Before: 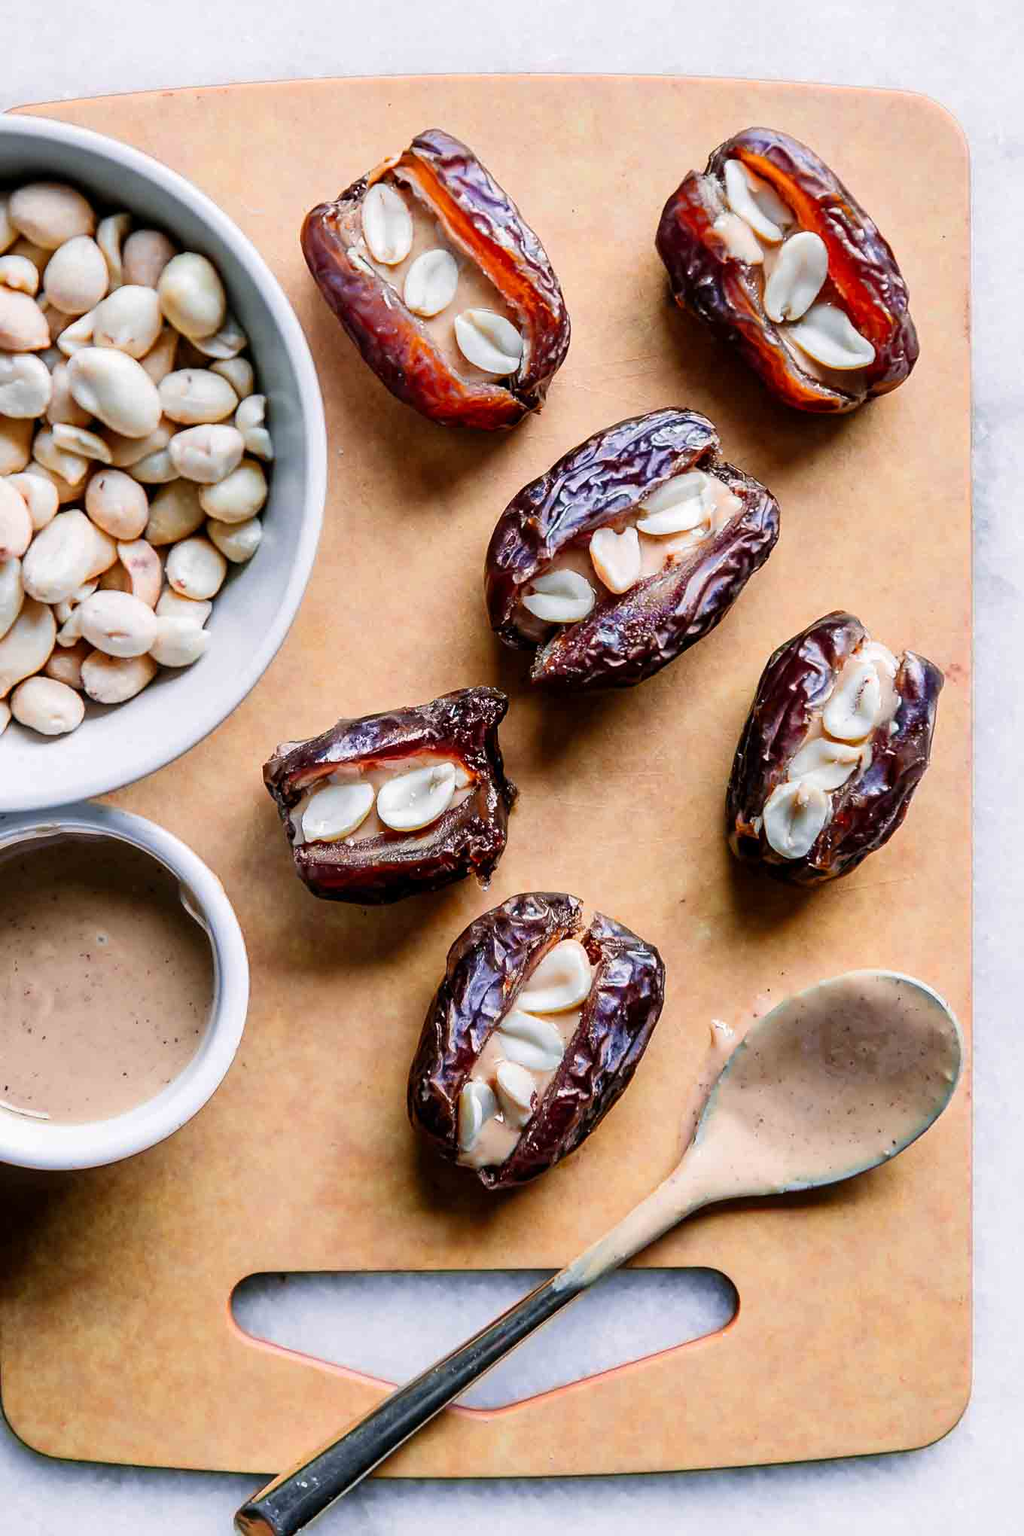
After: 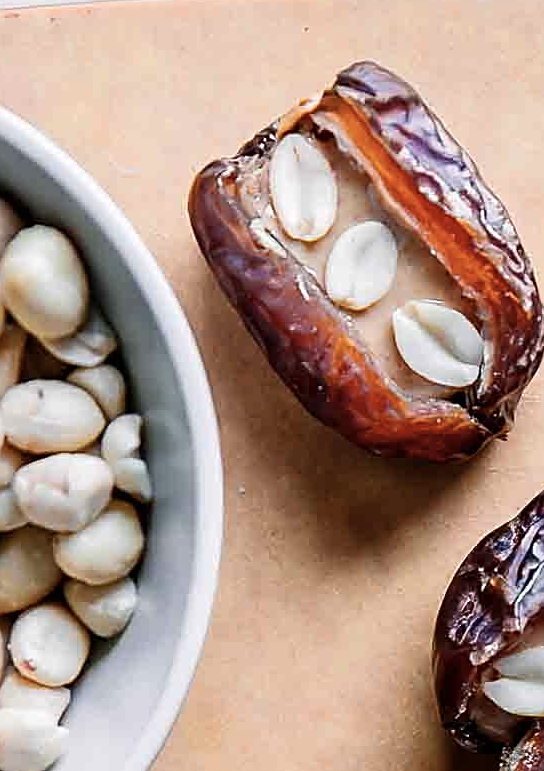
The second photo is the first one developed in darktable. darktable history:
contrast brightness saturation: contrast 0.063, brightness -0.009, saturation -0.227
sharpen: on, module defaults
crop: left 15.577%, top 5.441%, right 44.385%, bottom 56.735%
